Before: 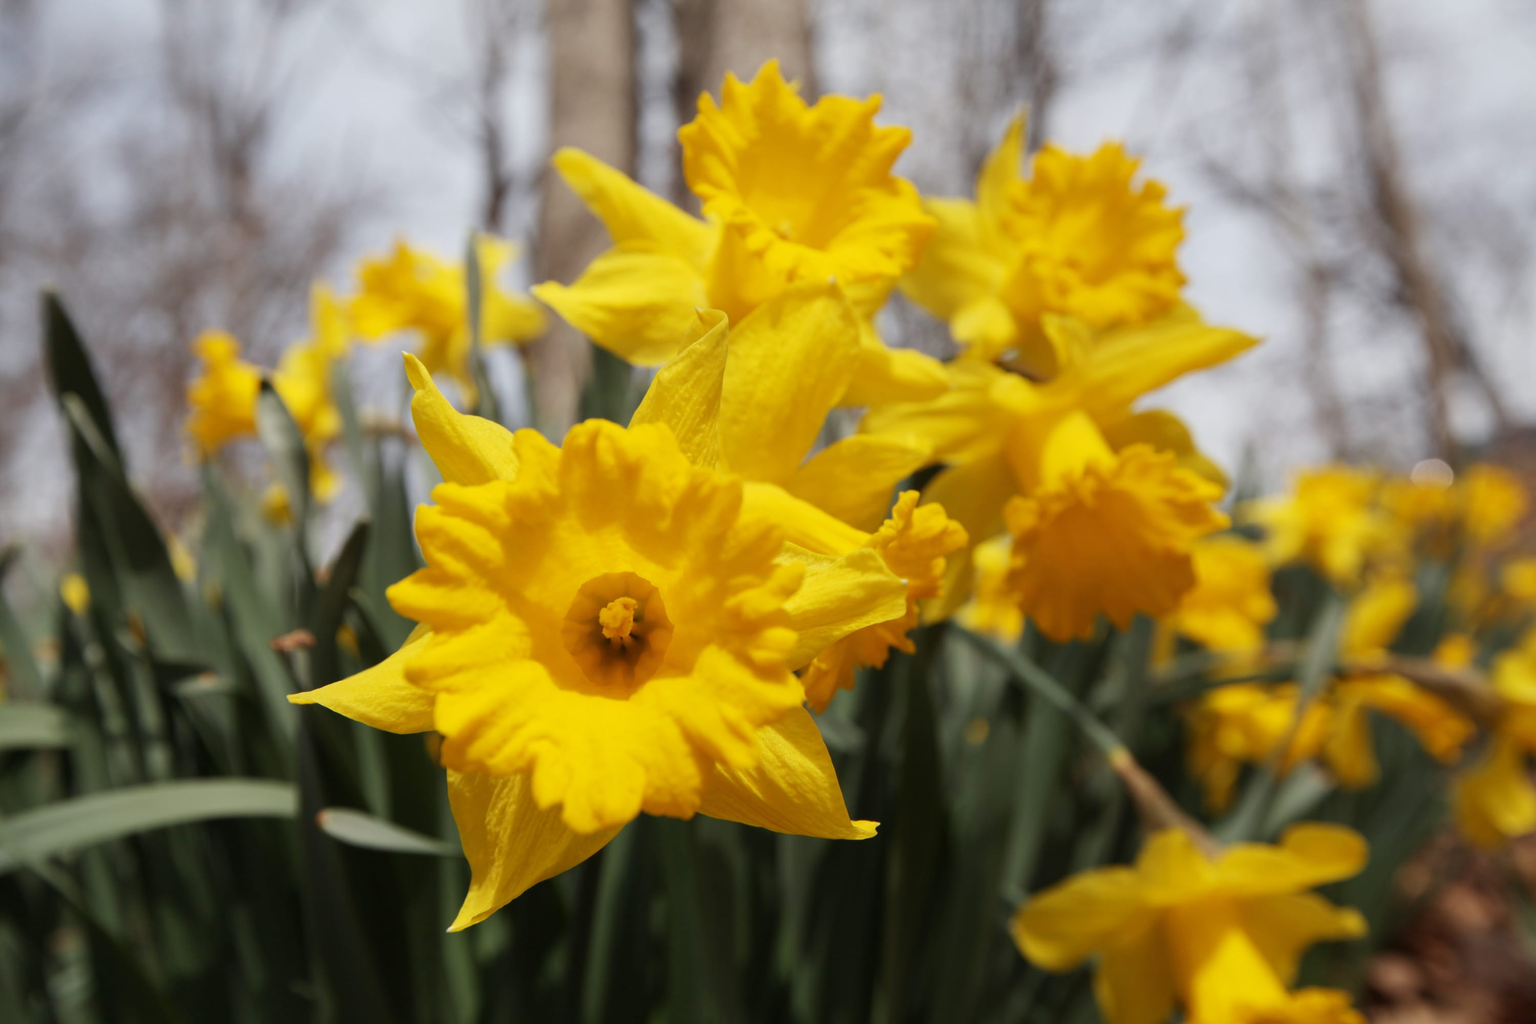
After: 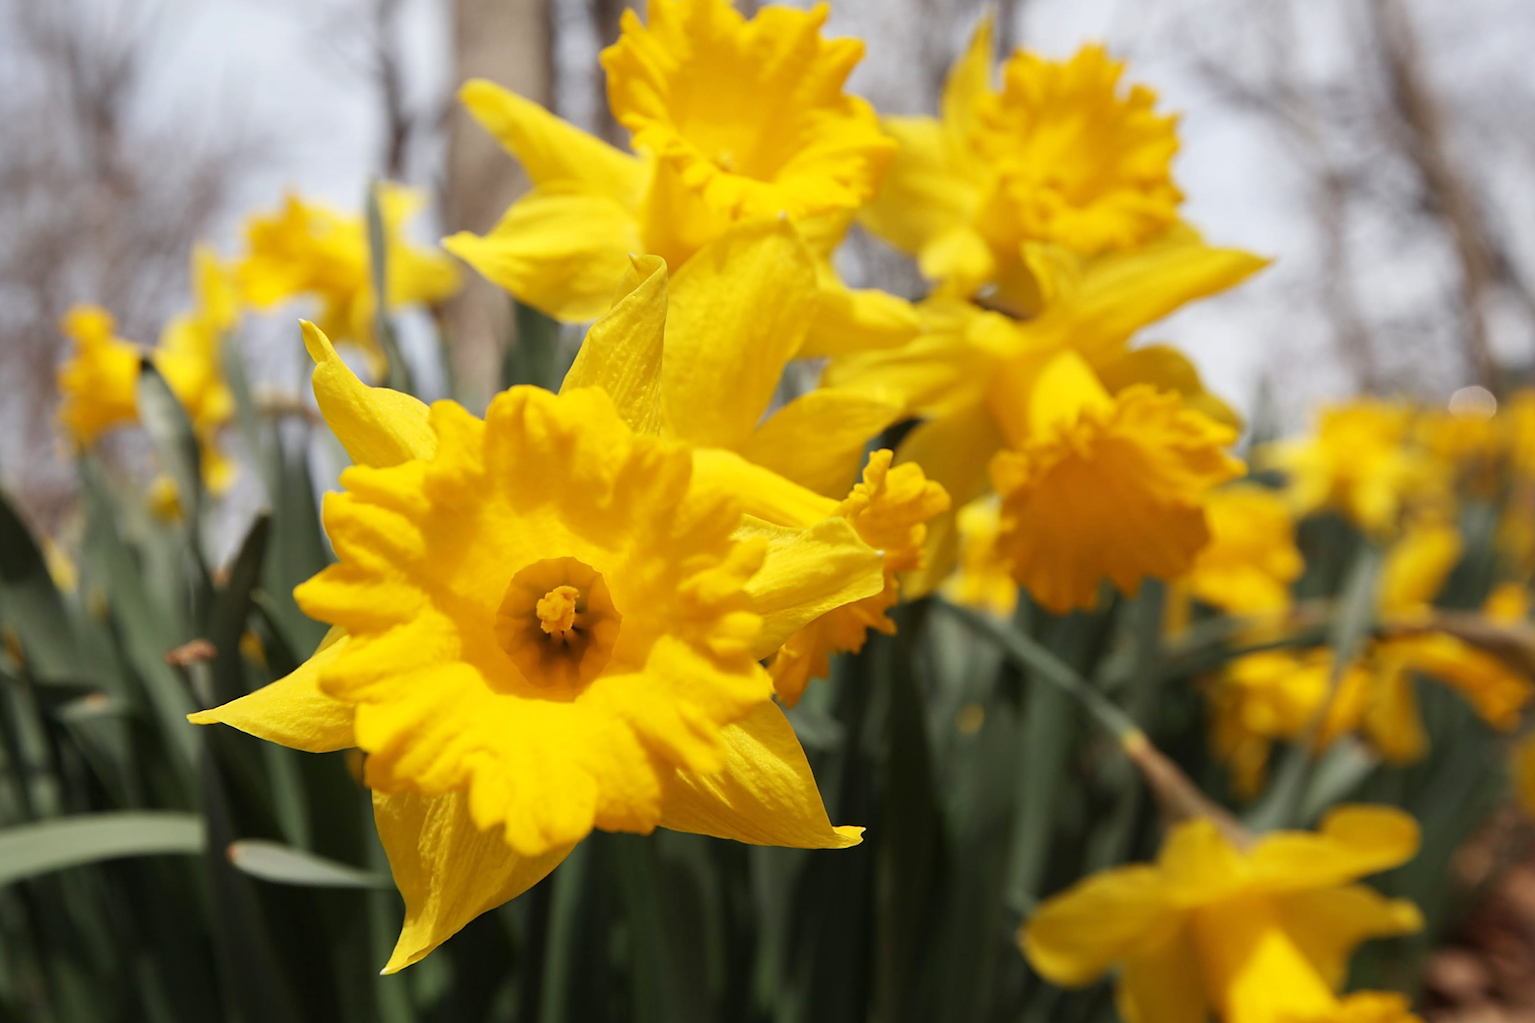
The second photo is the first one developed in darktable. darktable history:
crop and rotate: angle 2.69°, left 5.714%, top 5.698%
base curve: preserve colors none
sharpen: on, module defaults
exposure: exposure 0.201 EV, compensate highlight preservation false
